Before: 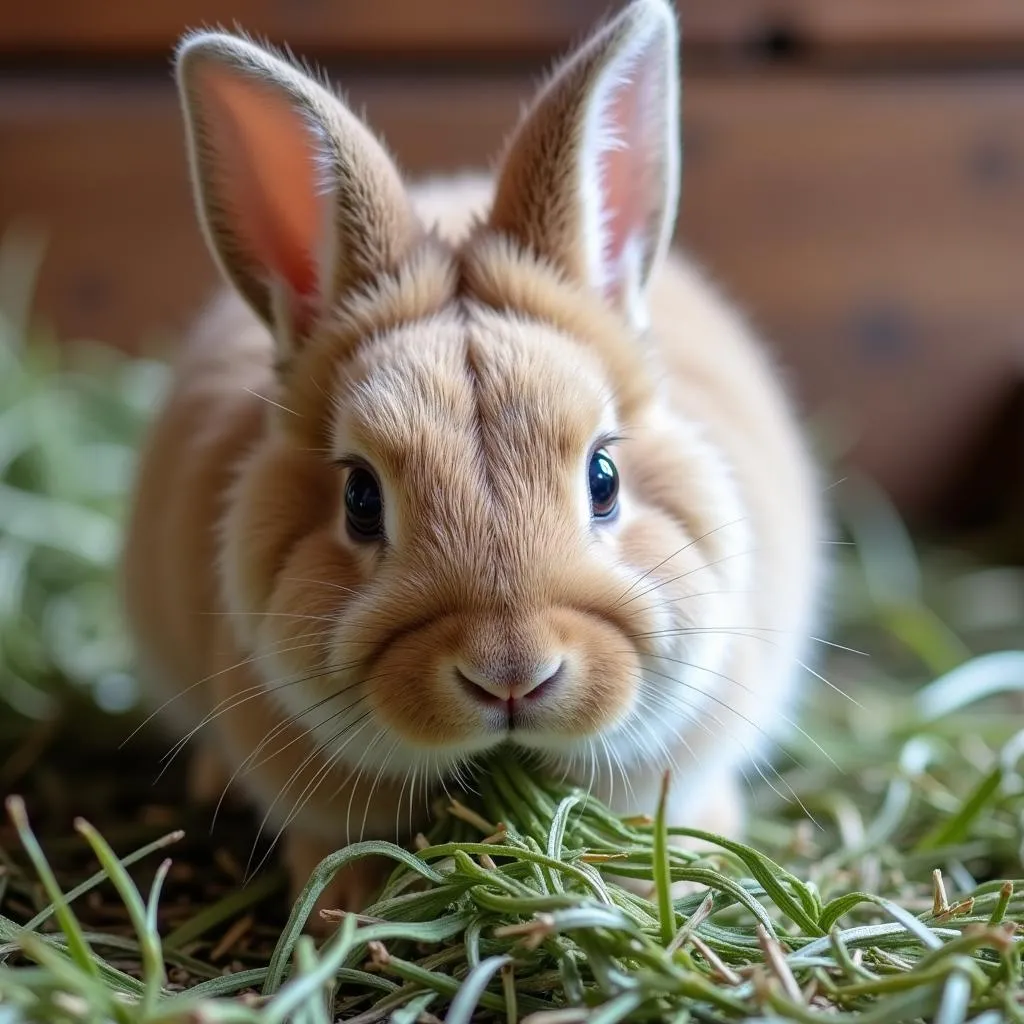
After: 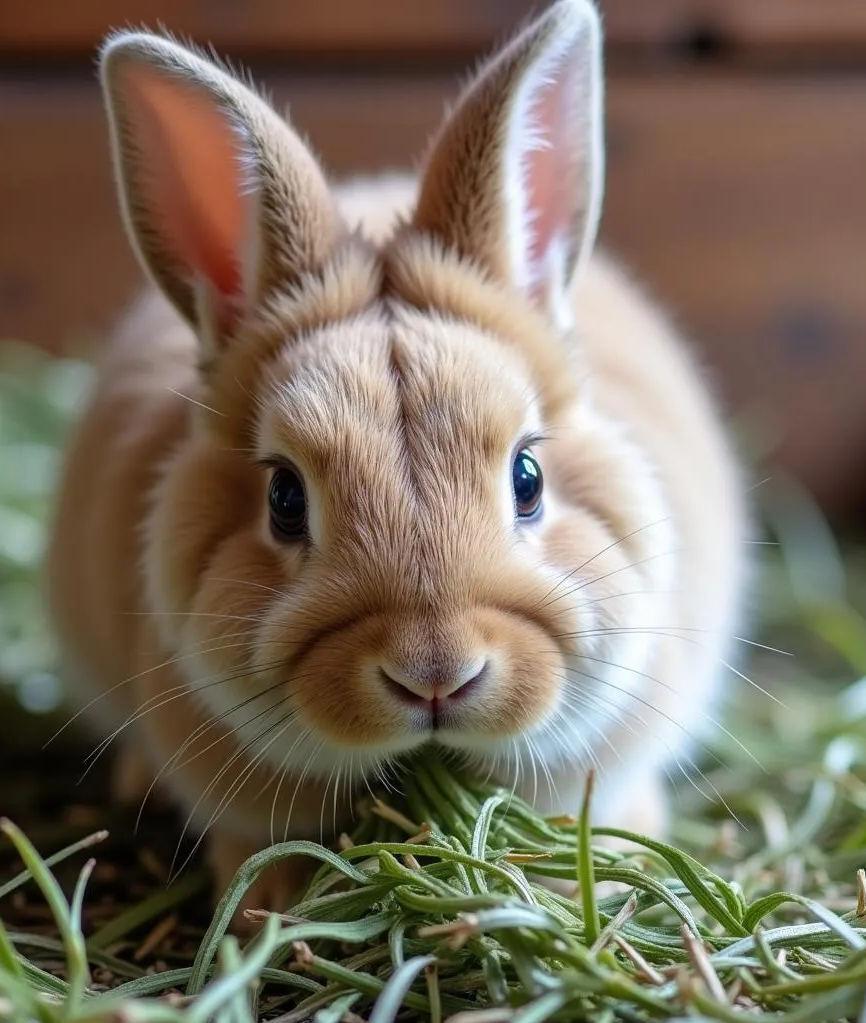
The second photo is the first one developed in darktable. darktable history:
crop: left 7.514%, right 7.841%
